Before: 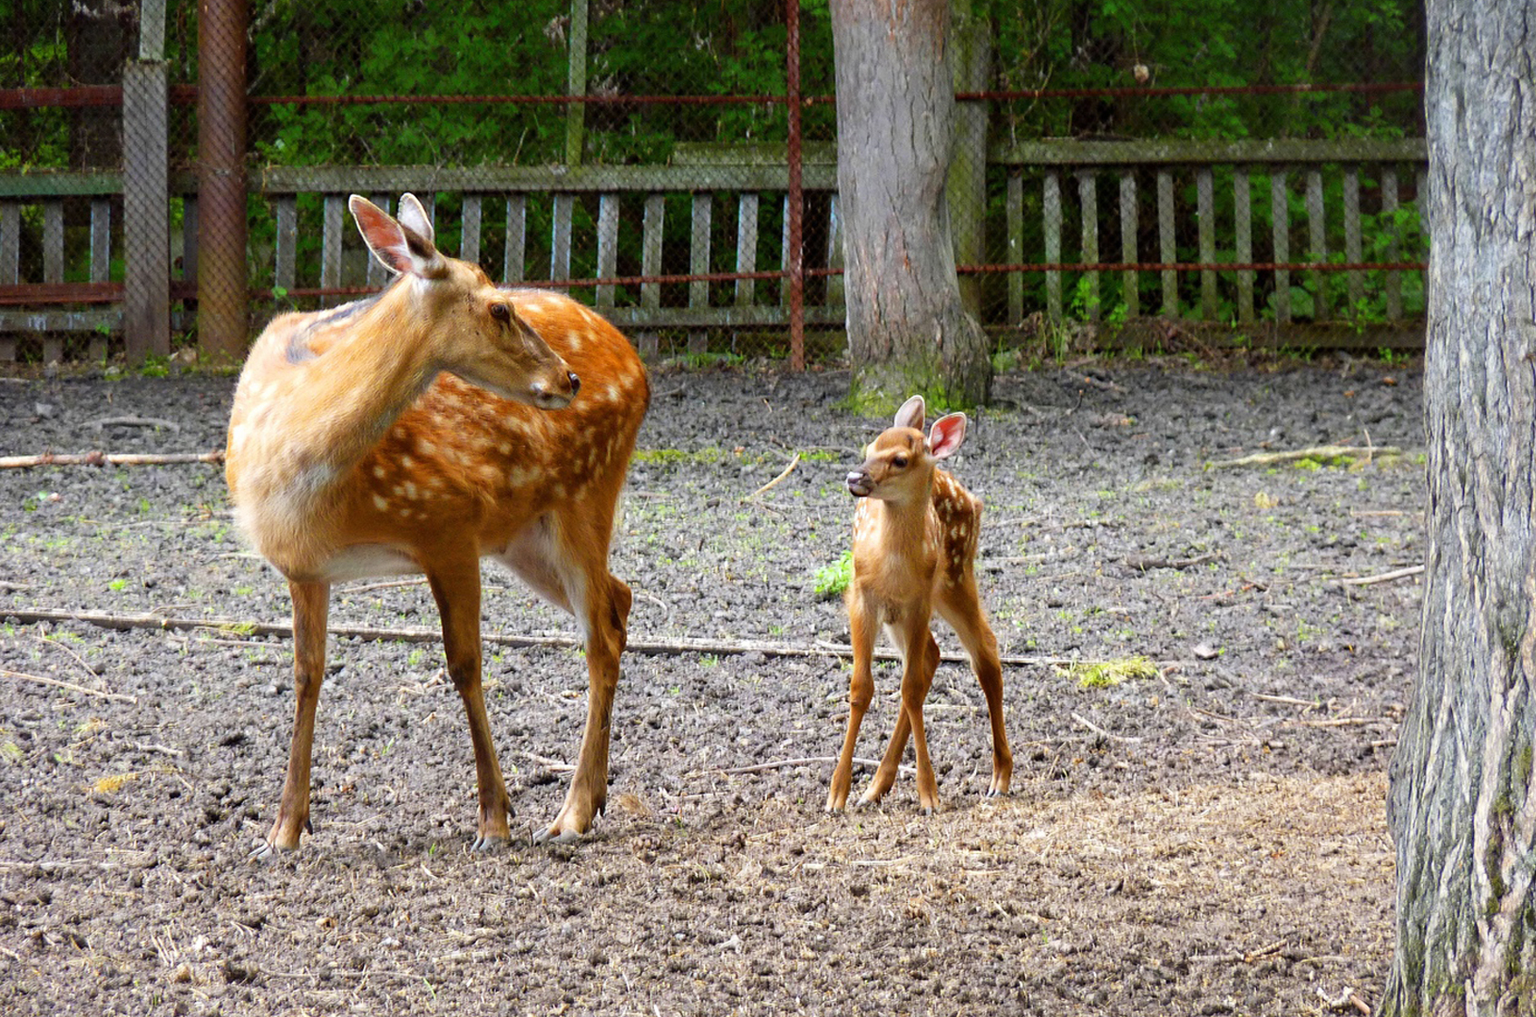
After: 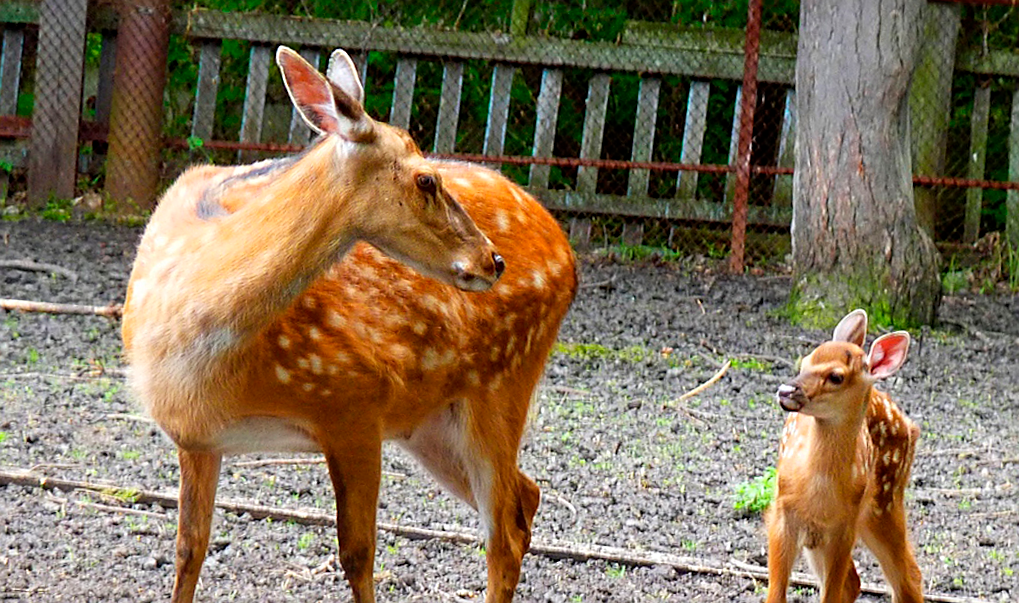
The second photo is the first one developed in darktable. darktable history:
crop and rotate: angle -4.9°, left 2.249%, top 6.704%, right 27.357%, bottom 30.332%
sharpen: on, module defaults
